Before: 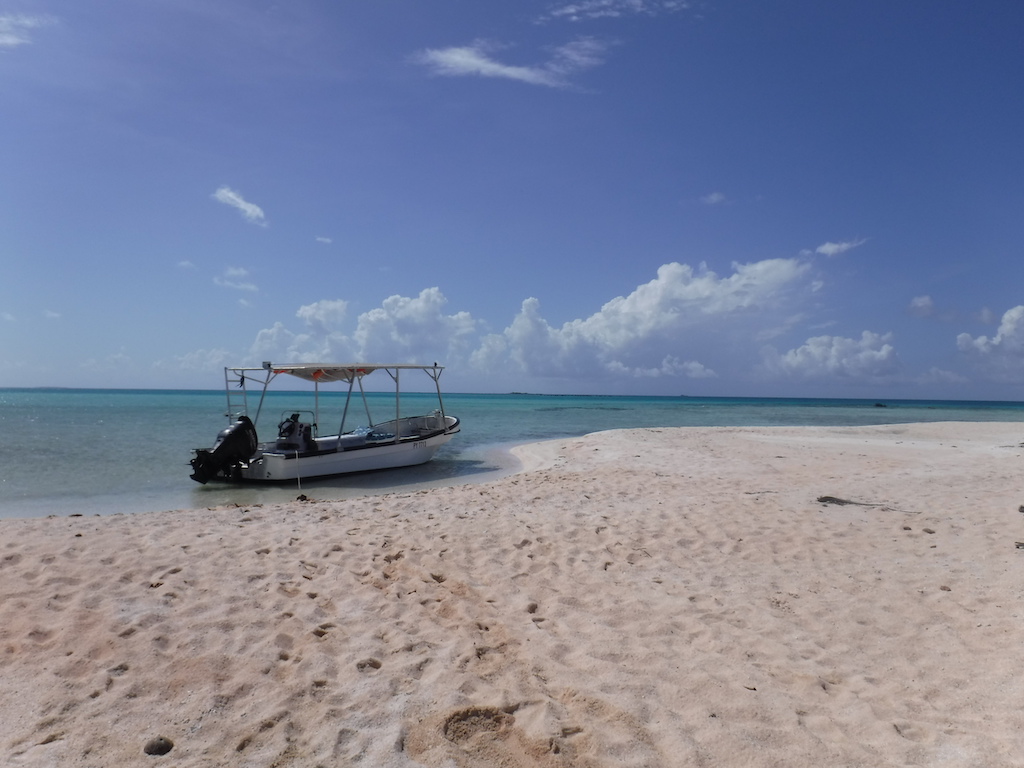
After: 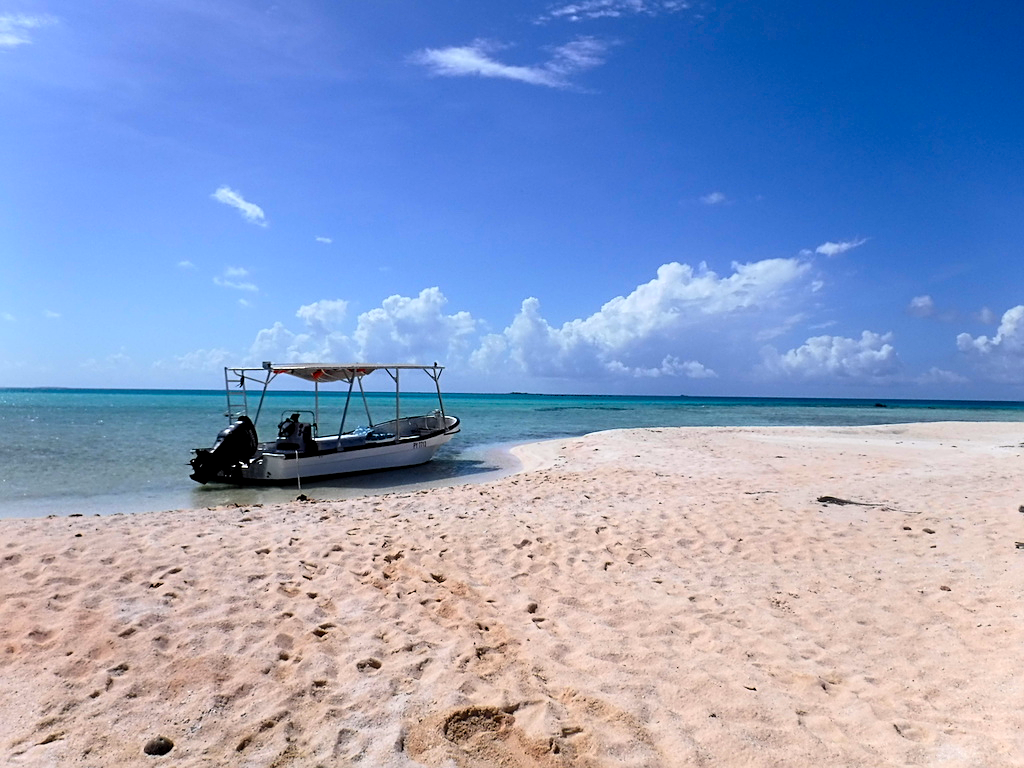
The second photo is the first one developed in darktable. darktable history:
sharpen: on, module defaults
contrast brightness saturation: contrast 0.2, brightness 0.16, saturation 0.22
color balance: lift [0.991, 1, 1, 1], gamma [0.996, 1, 1, 1], input saturation 98.52%, contrast 20.34%, output saturation 103.72%
white balance: emerald 1
